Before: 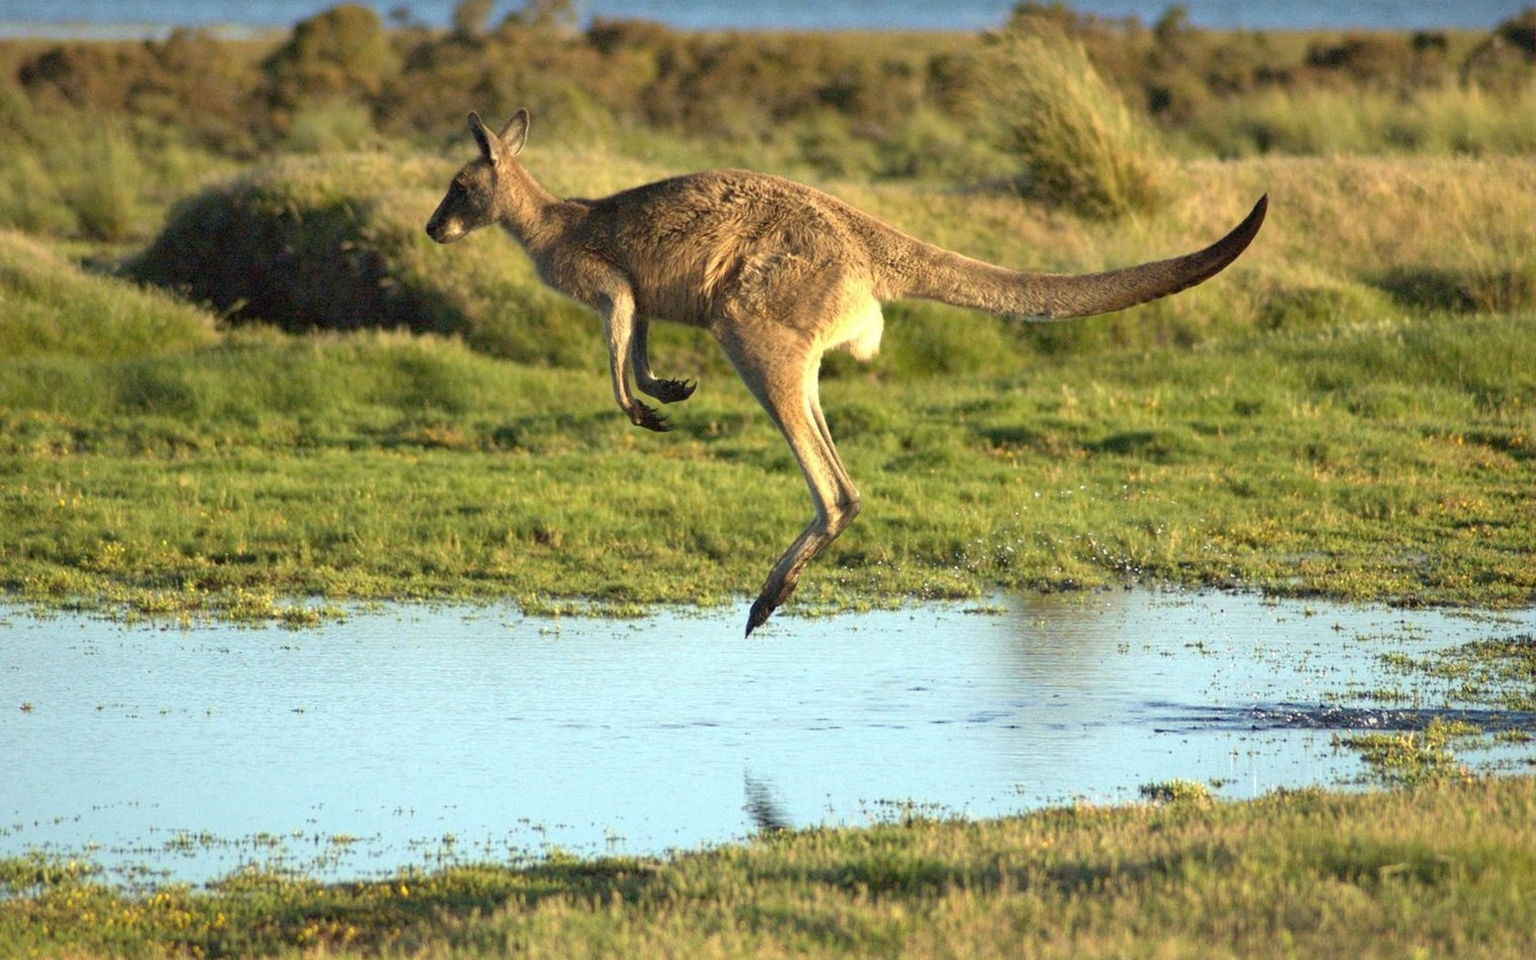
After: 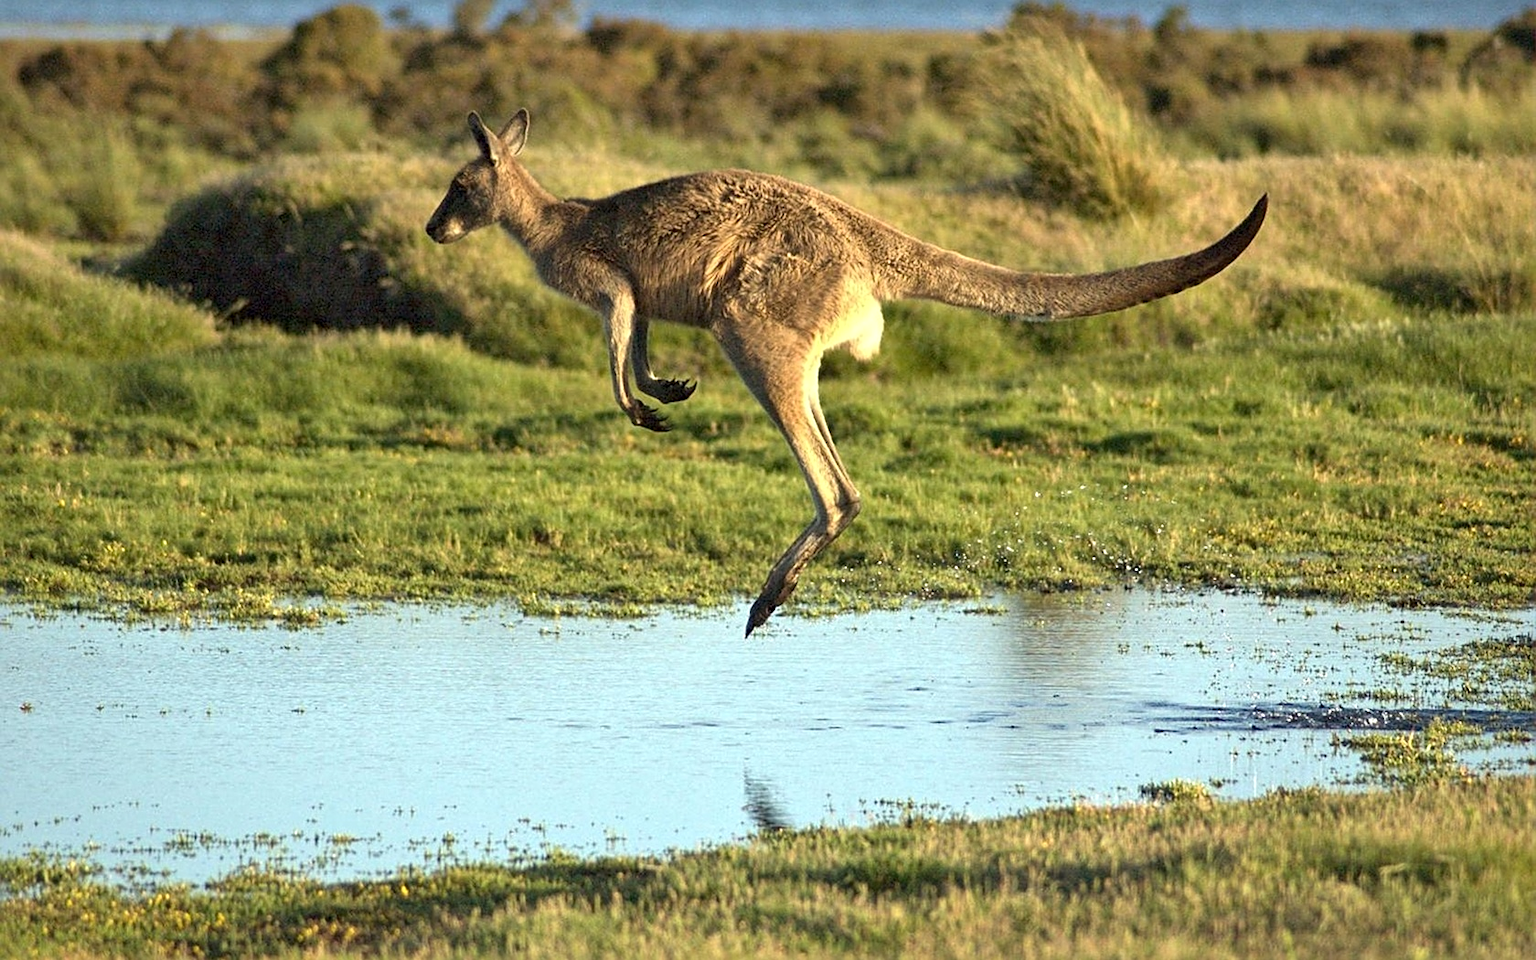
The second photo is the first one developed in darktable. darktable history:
sharpen: on, module defaults
local contrast: mode bilateral grid, contrast 30, coarseness 25, midtone range 0.2
